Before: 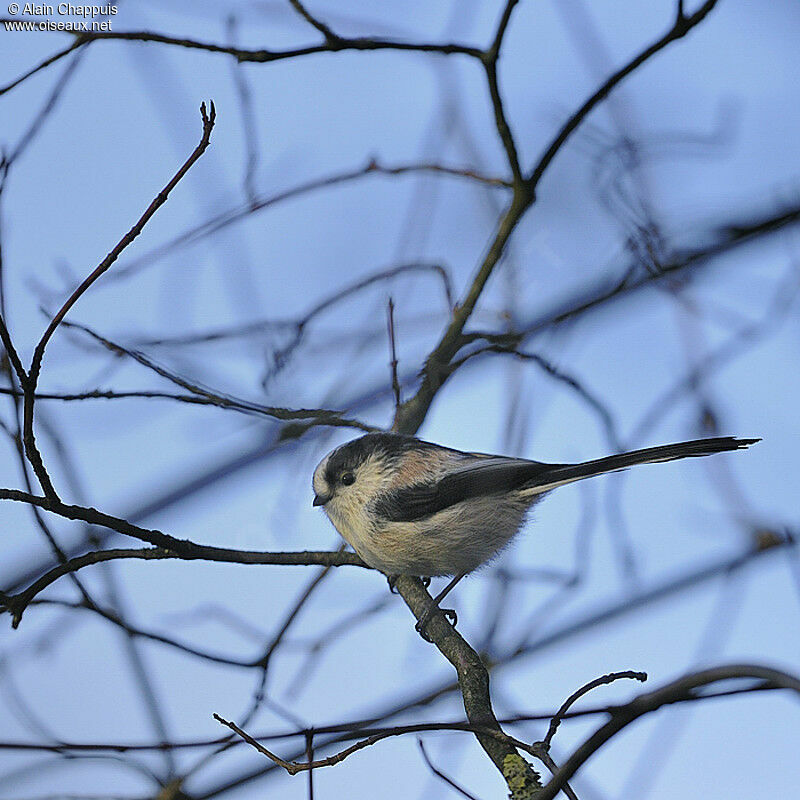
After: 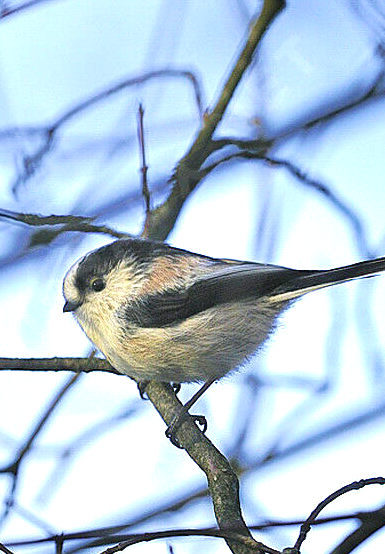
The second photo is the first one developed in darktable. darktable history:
velvia: strength 27.08%
exposure: black level correction 0, exposure 1.106 EV, compensate exposure bias true, compensate highlight preservation false
crop: left 31.352%, top 24.319%, right 20.451%, bottom 6.416%
